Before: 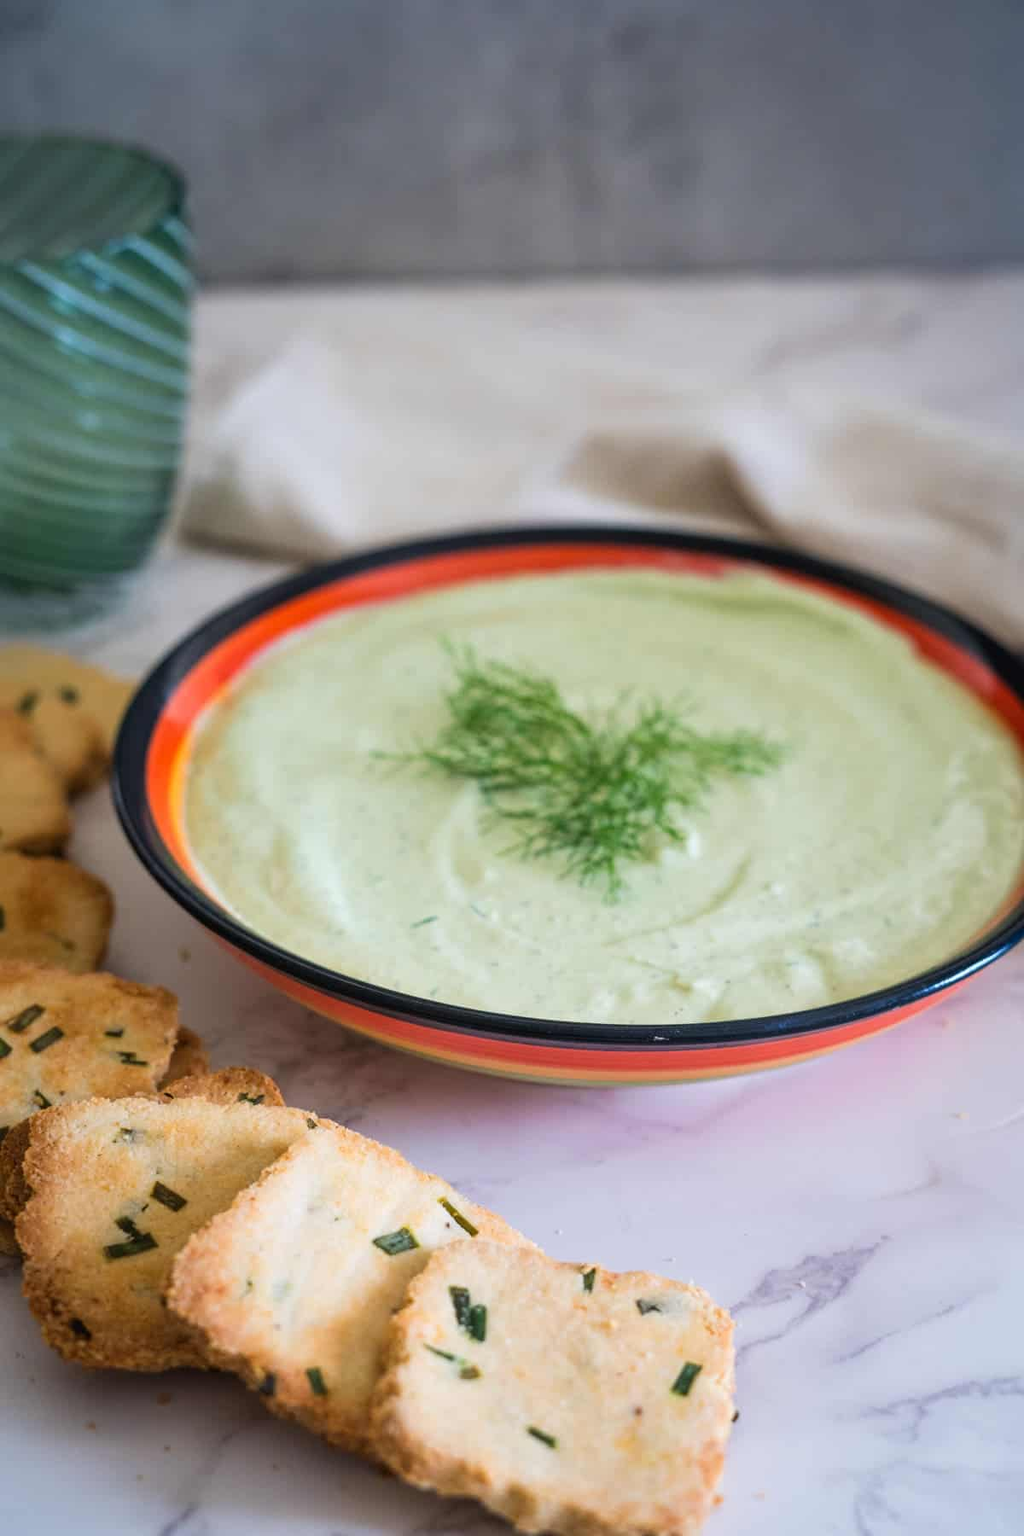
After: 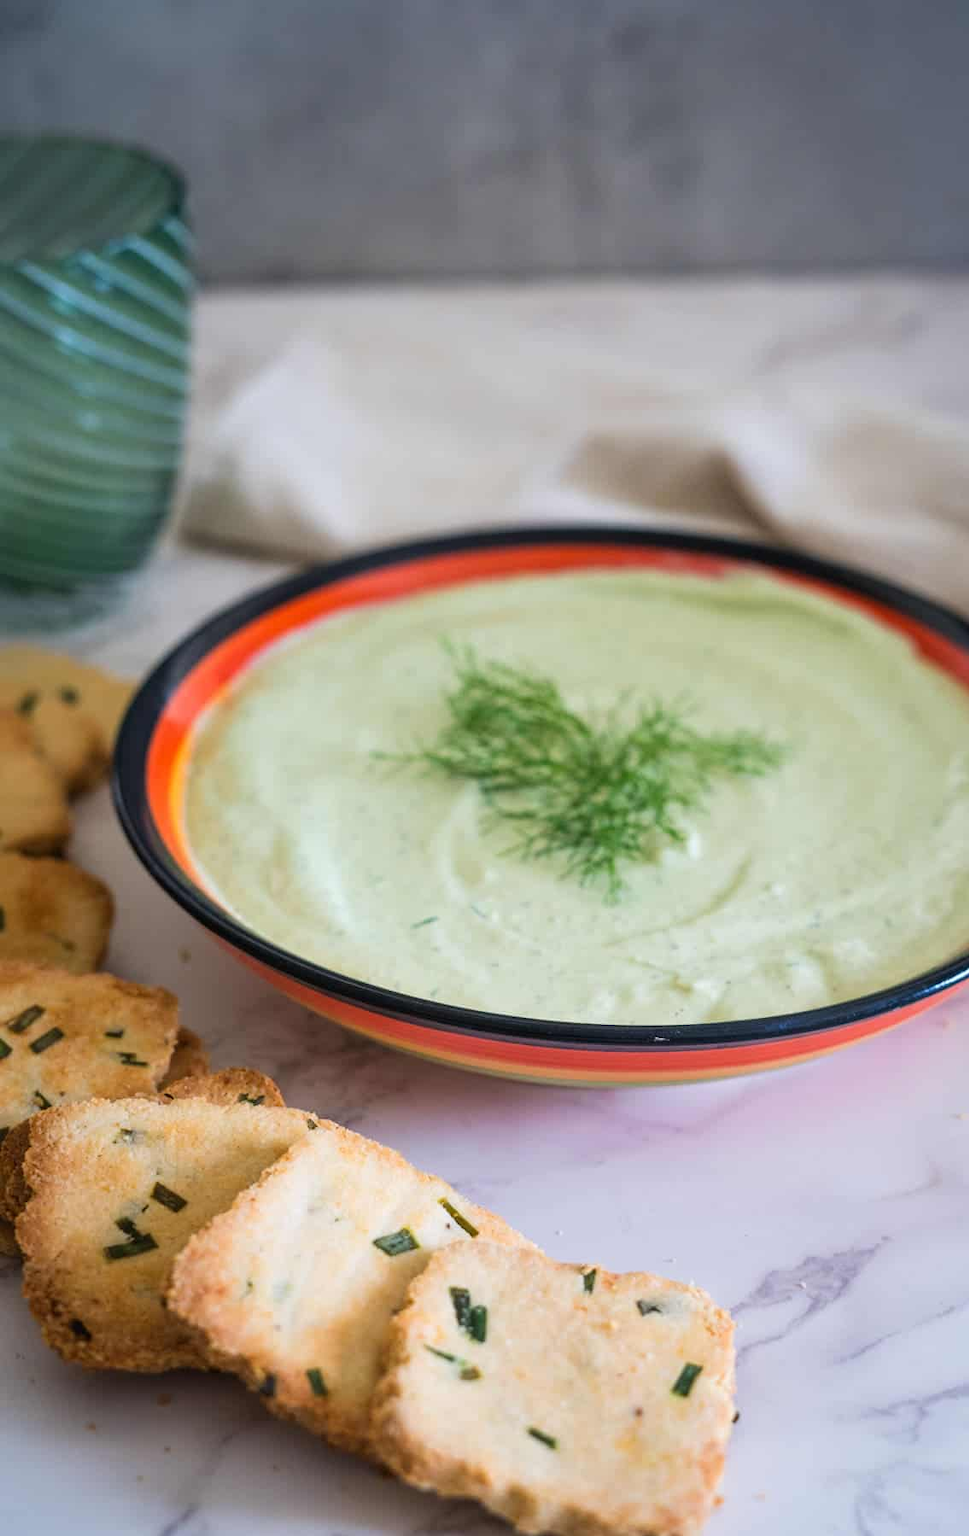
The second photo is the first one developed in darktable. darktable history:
crop and rotate: left 0%, right 5.272%
